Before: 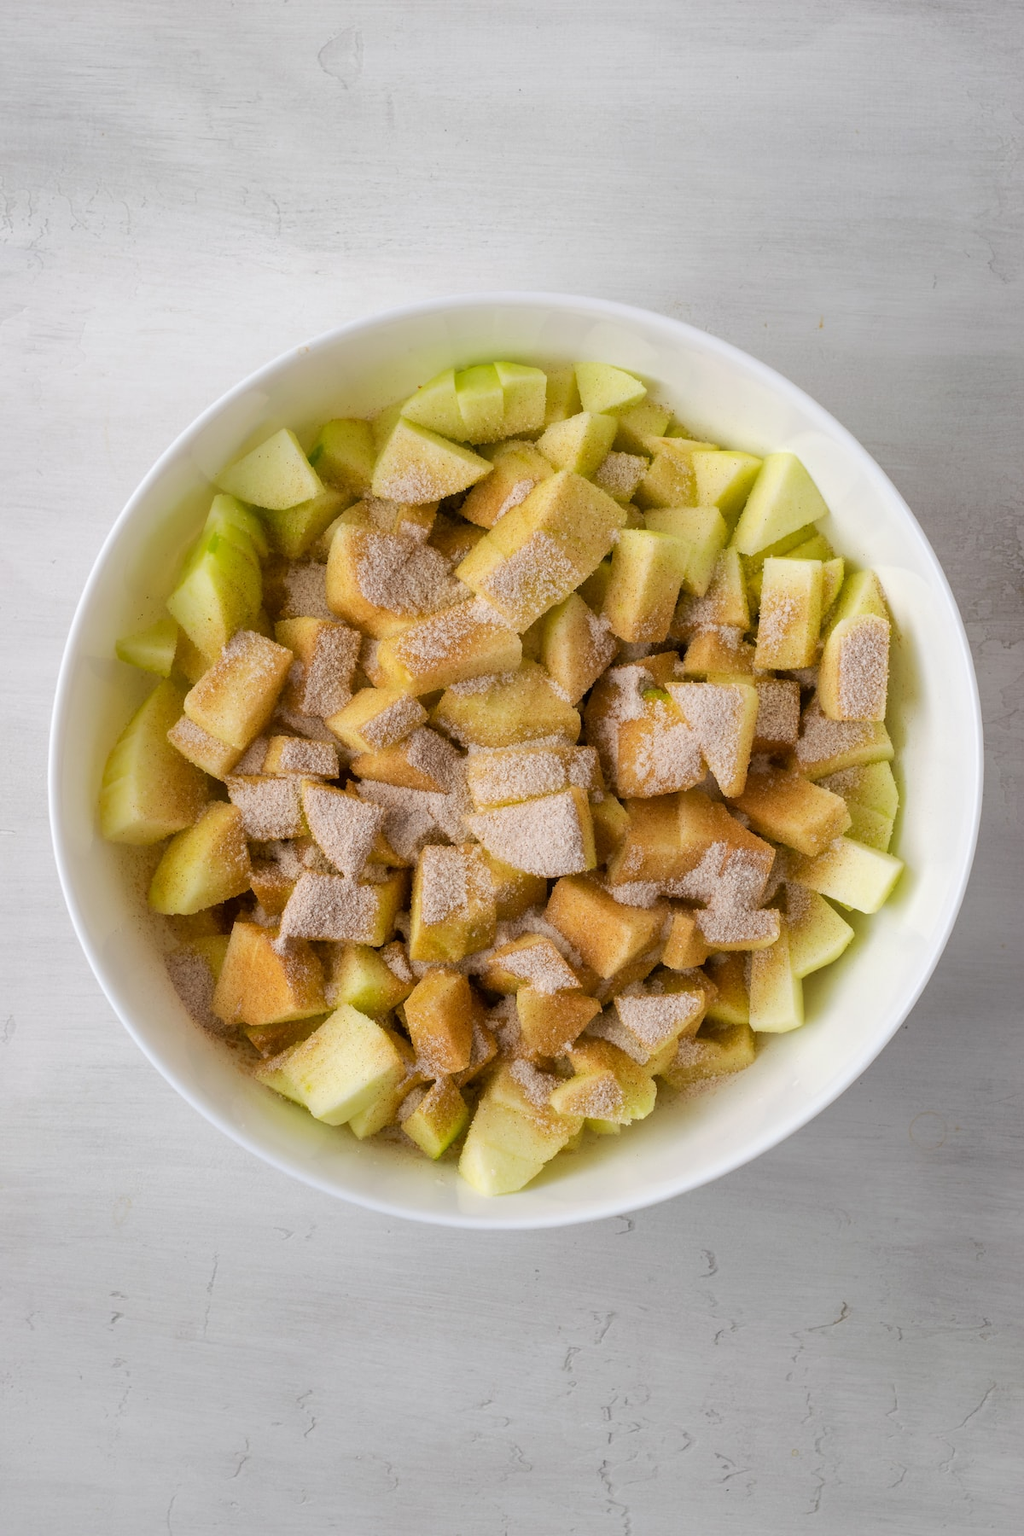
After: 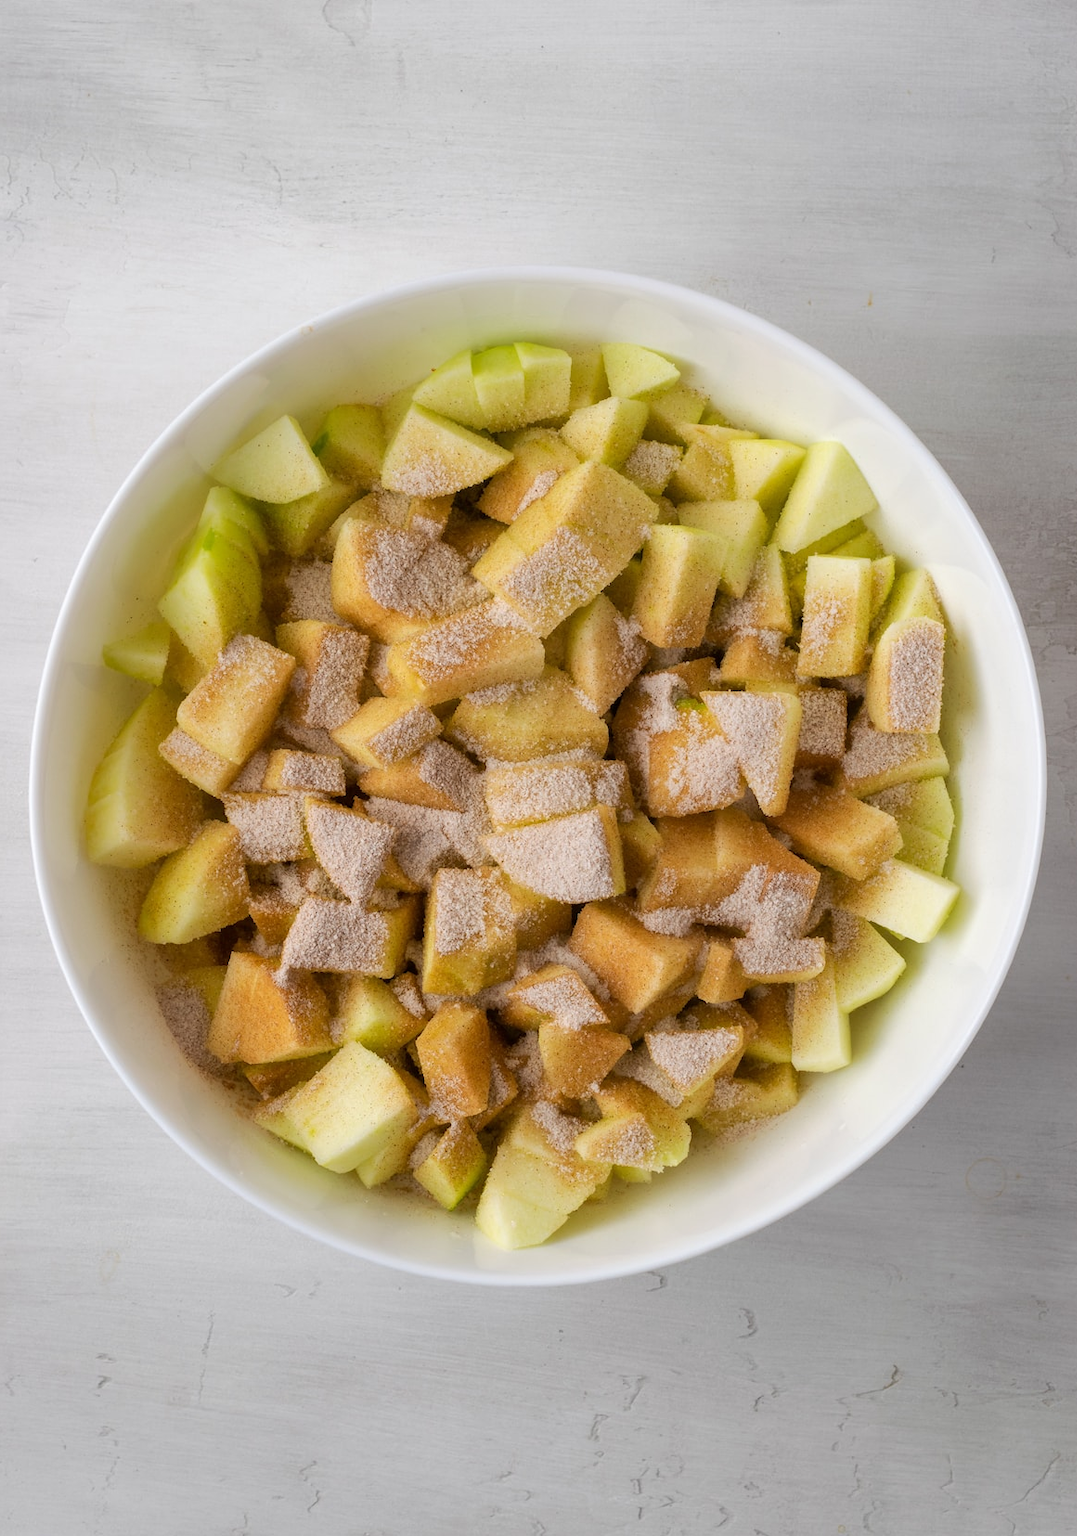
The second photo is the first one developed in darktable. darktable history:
crop: left 2.153%, top 3.057%, right 1.083%, bottom 4.948%
